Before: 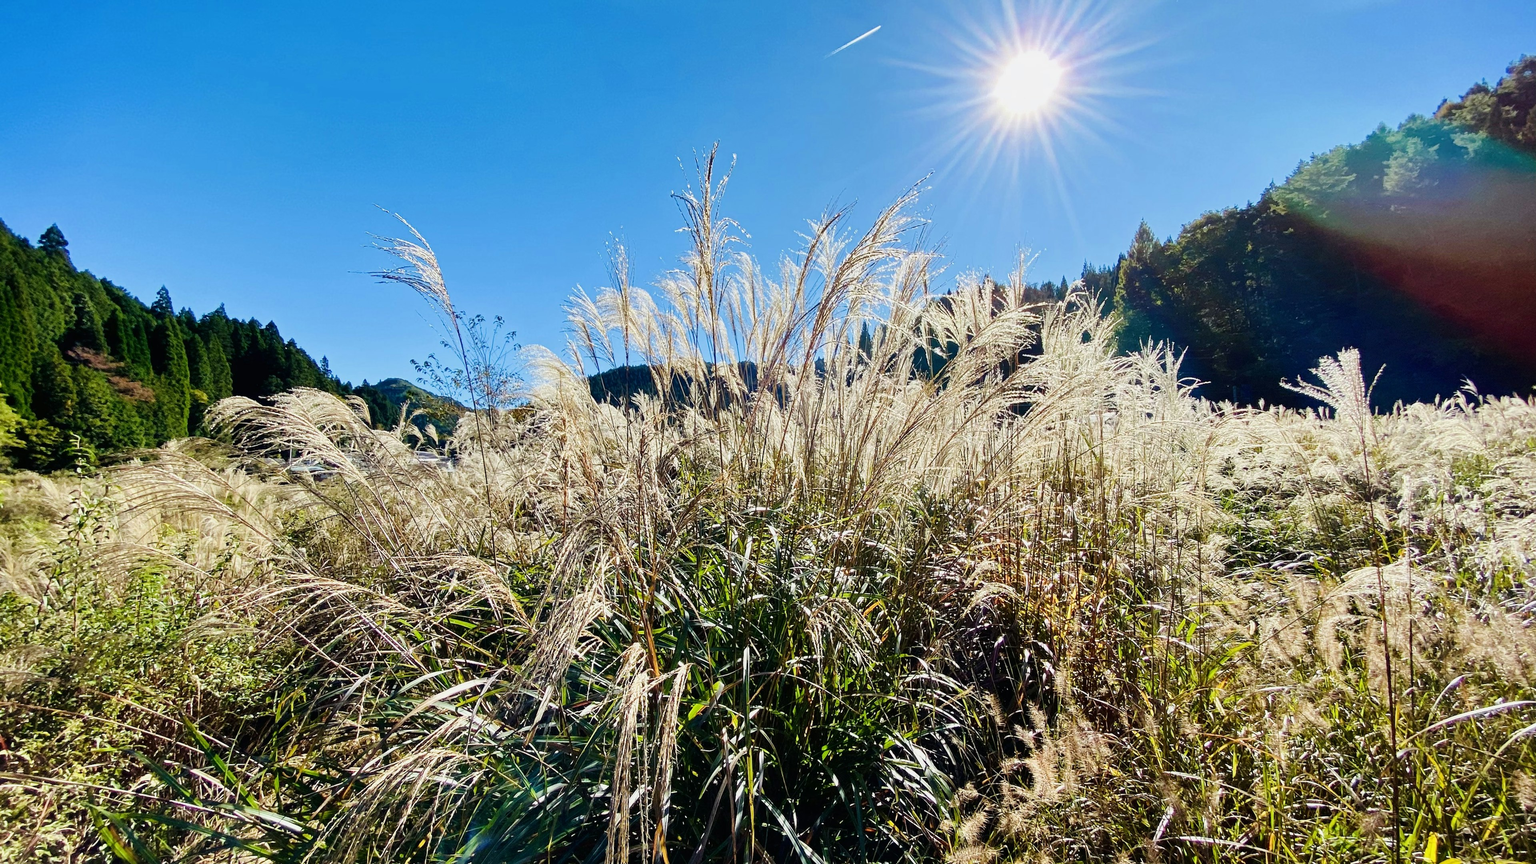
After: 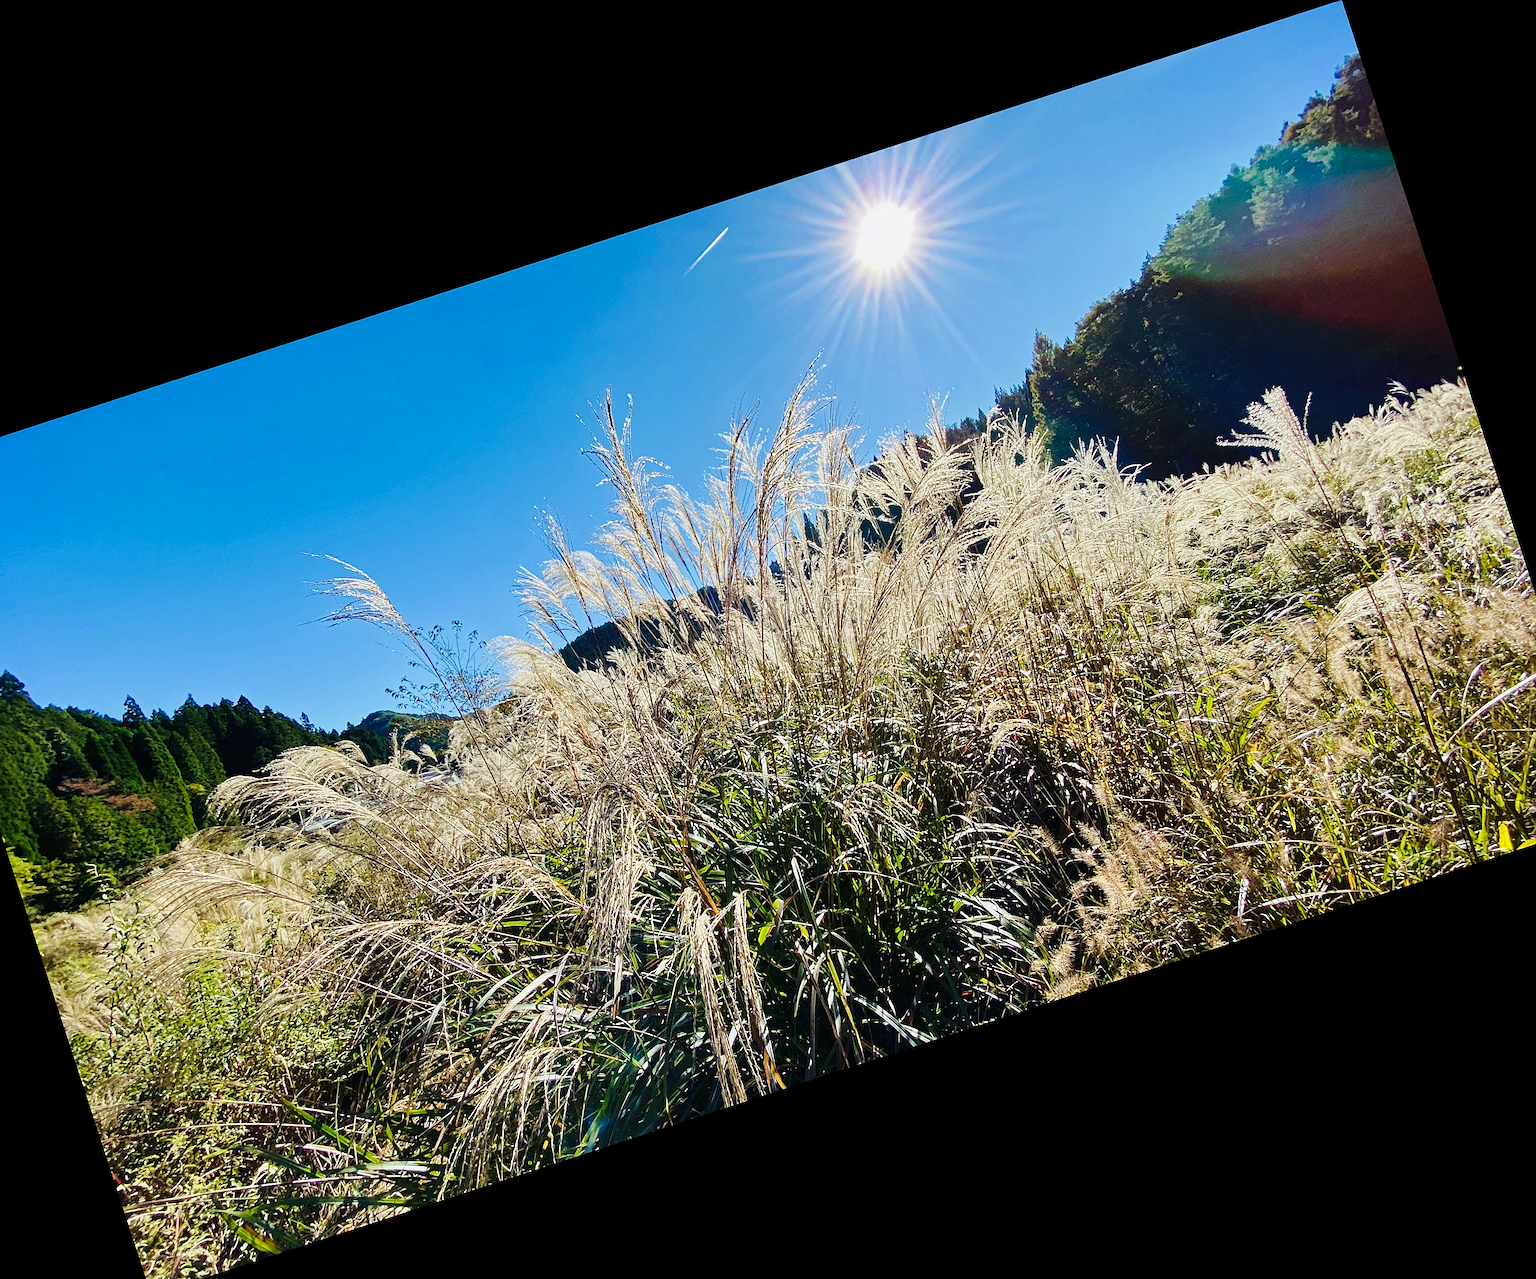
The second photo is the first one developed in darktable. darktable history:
crop and rotate: angle 18.05°, left 6.735%, right 4.162%, bottom 1.163%
sharpen: on, module defaults
haze removal: compatibility mode true, adaptive false
tone curve: curves: ch0 [(0, 0) (0.003, 0.005) (0.011, 0.021) (0.025, 0.042) (0.044, 0.065) (0.069, 0.074) (0.1, 0.092) (0.136, 0.123) (0.177, 0.159) (0.224, 0.2) (0.277, 0.252) (0.335, 0.32) (0.399, 0.392) (0.468, 0.468) (0.543, 0.549) (0.623, 0.638) (0.709, 0.721) (0.801, 0.812) (0.898, 0.896) (1, 1)], preserve colors none
